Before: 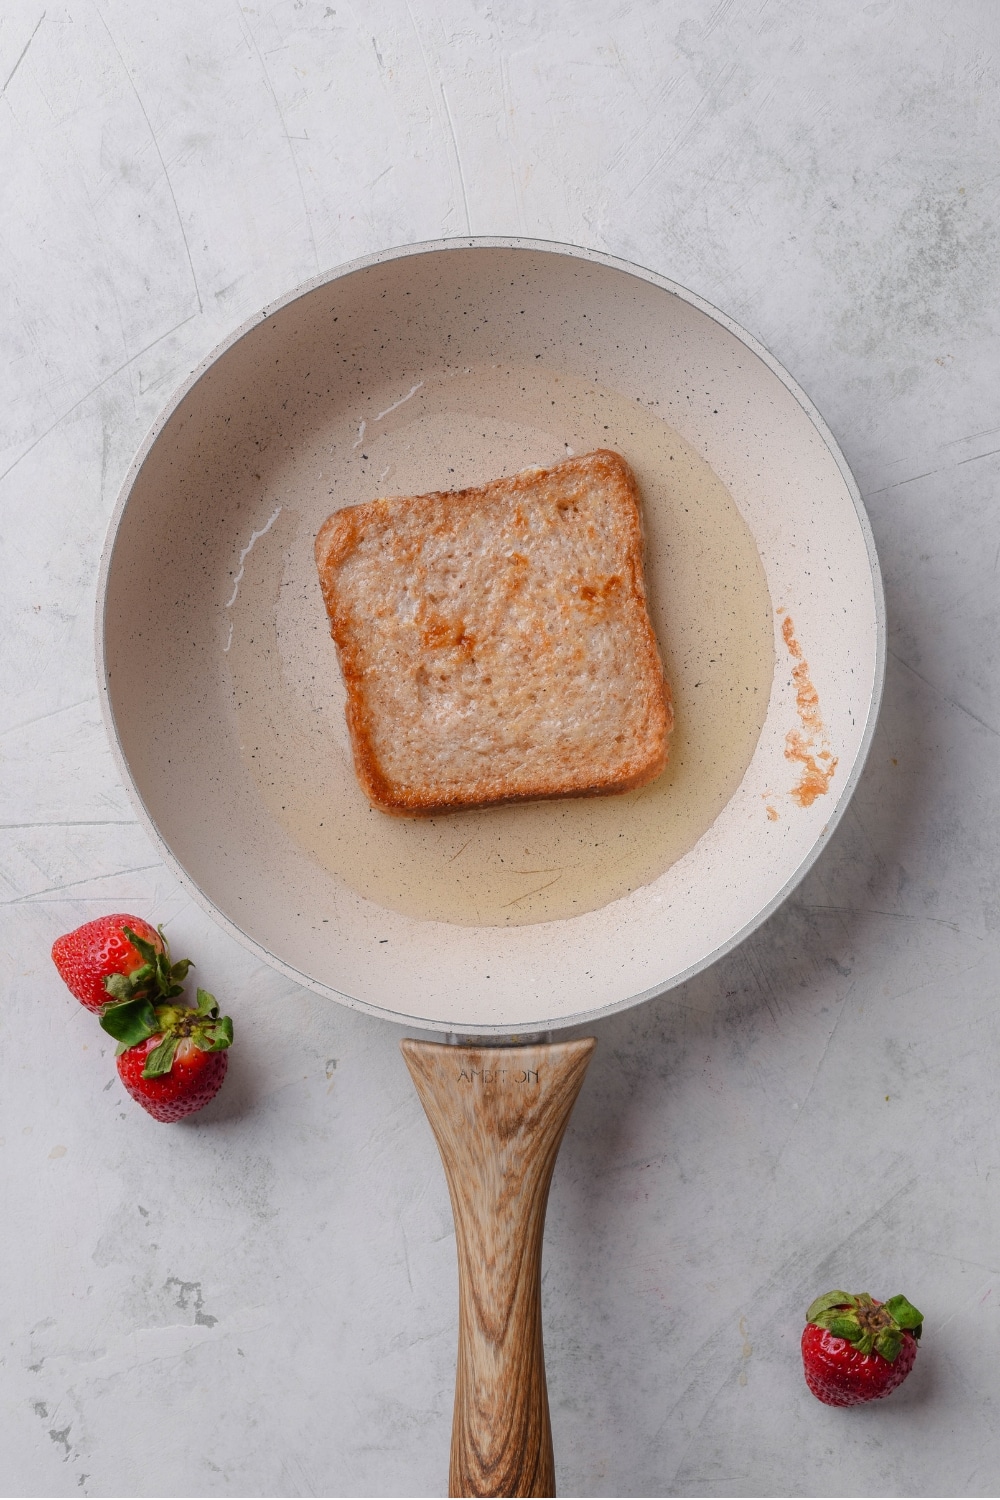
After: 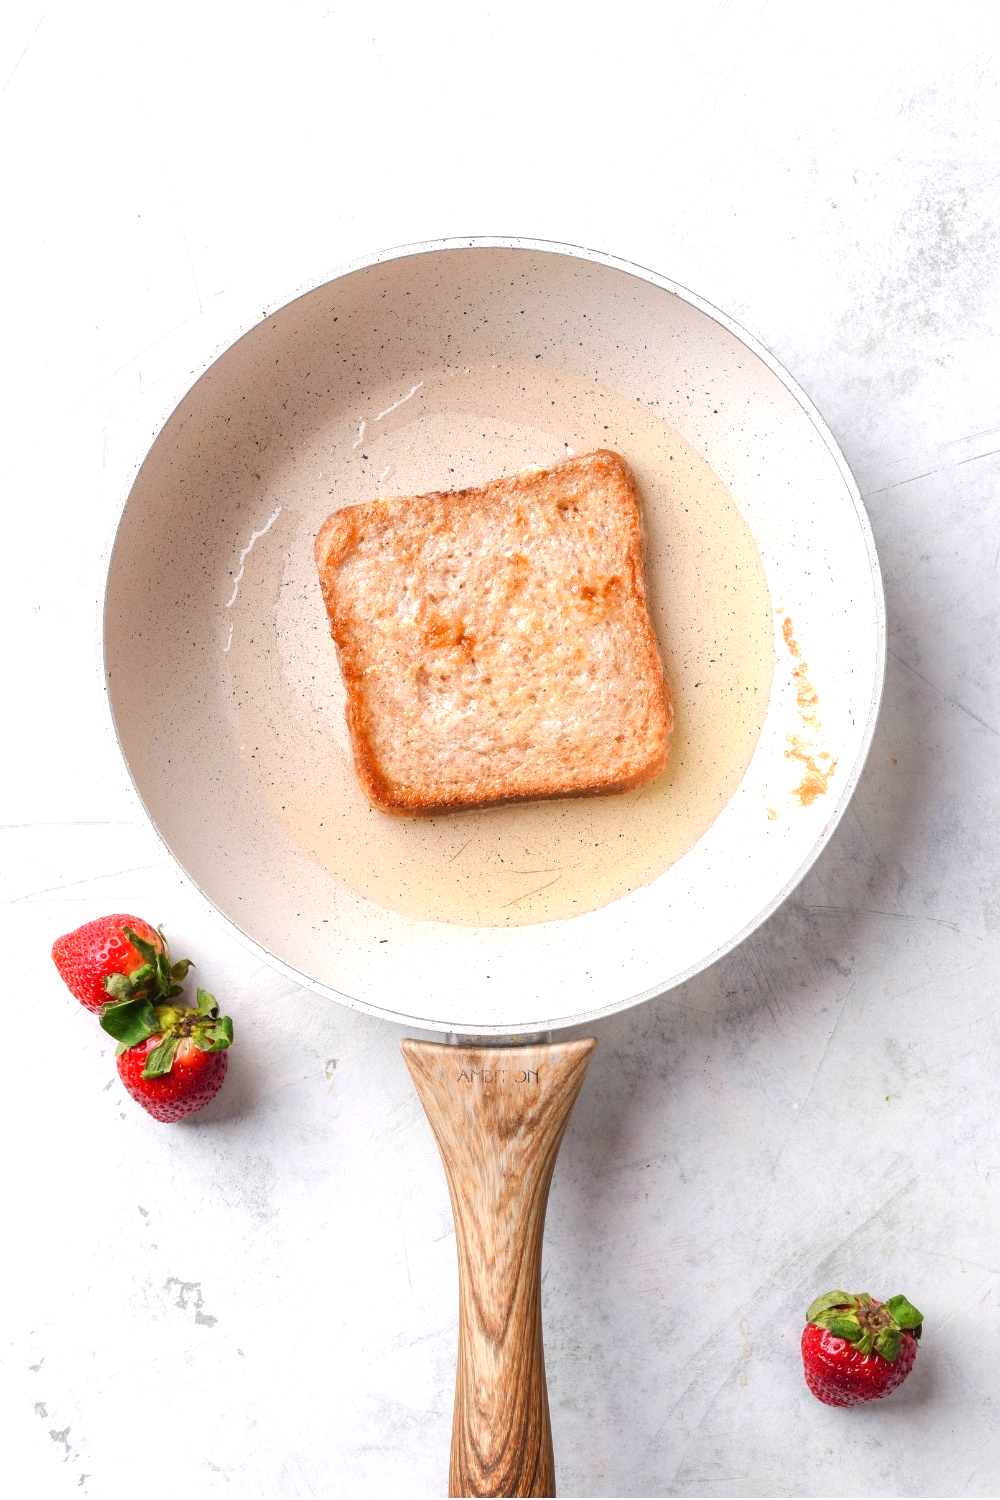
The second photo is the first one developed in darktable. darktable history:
levels: white 90.67%, levels [0, 0.499, 1]
exposure: exposure 1.001 EV, compensate exposure bias true, compensate highlight preservation false
